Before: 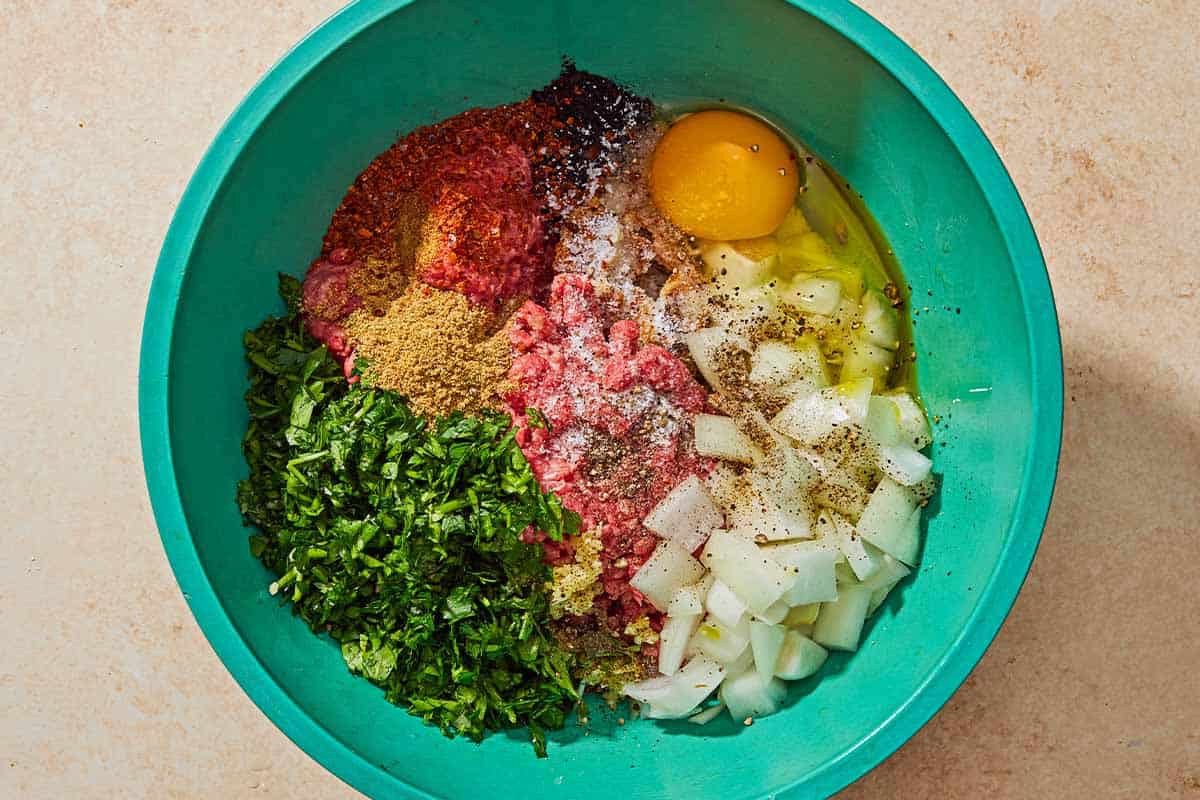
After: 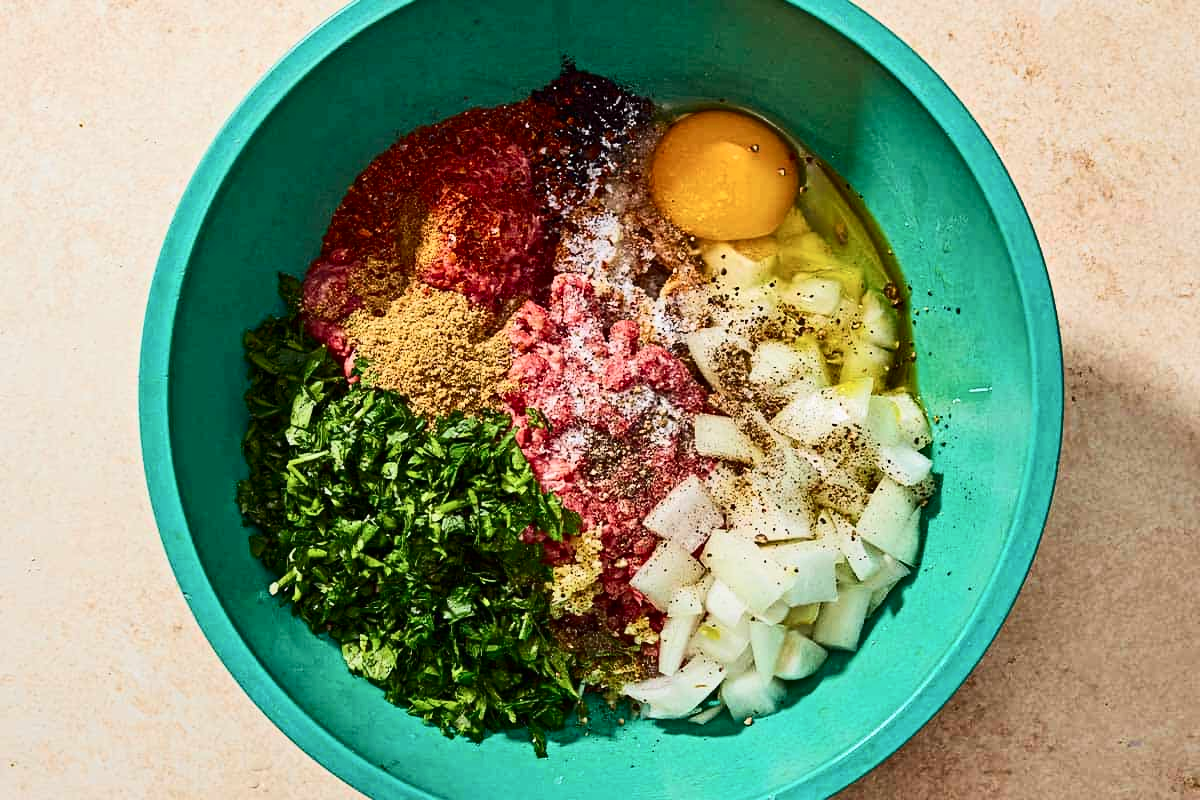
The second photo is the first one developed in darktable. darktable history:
contrast brightness saturation: contrast 0.291
